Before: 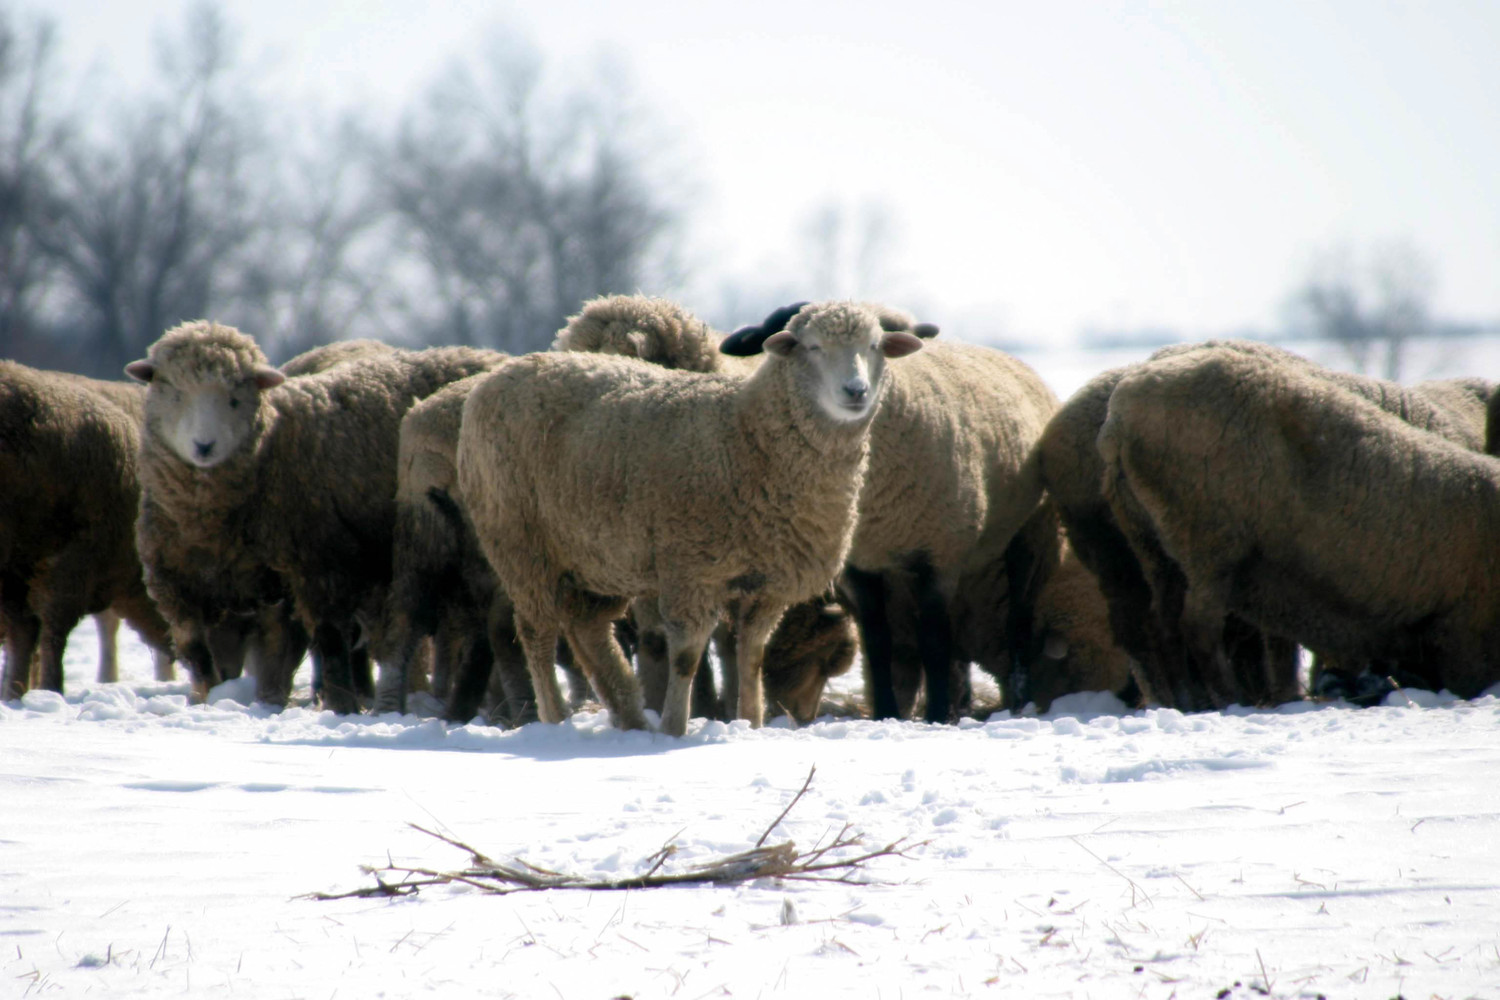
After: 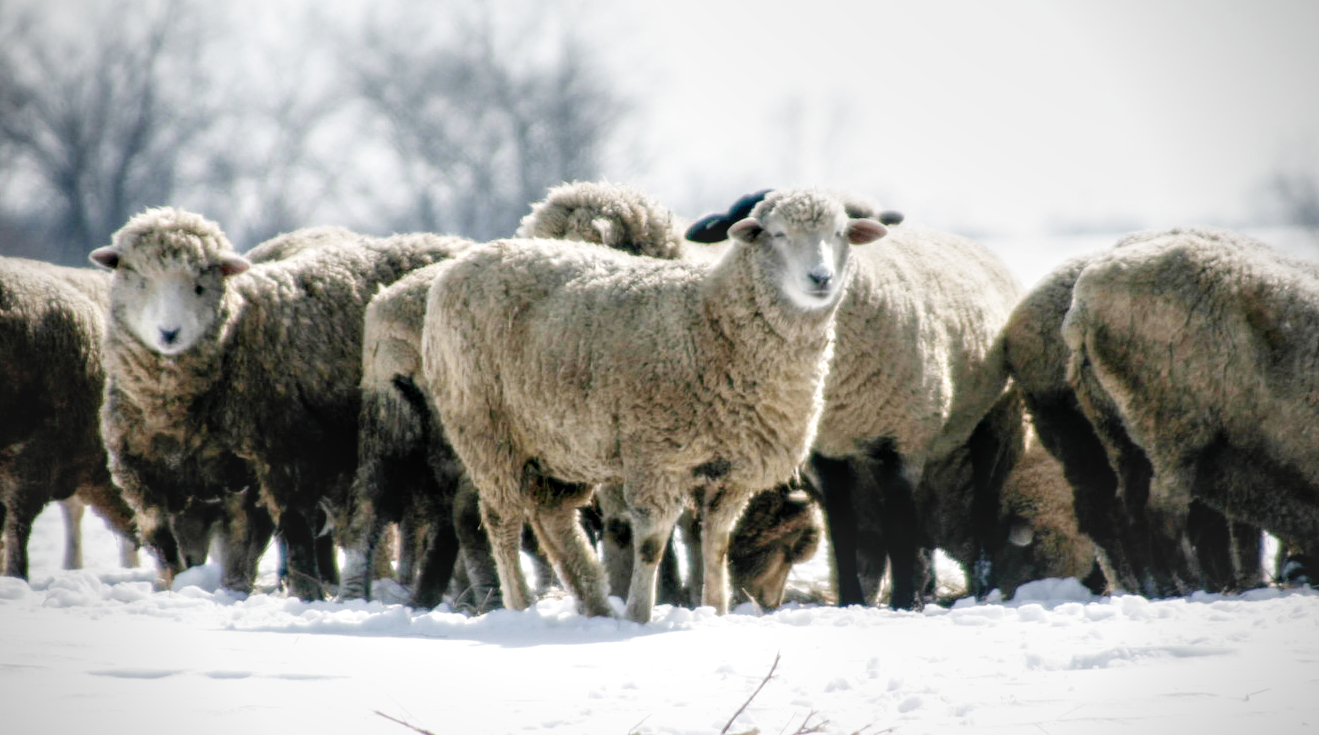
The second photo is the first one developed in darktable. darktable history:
exposure: black level correction 0, exposure 1.386 EV, compensate highlight preservation false
local contrast: highlights 79%, shadows 56%, detail 175%, midtone range 0.423
contrast brightness saturation: contrast -0.152, brightness 0.055, saturation -0.122
vignetting: on, module defaults
filmic rgb: black relative exposure -9.32 EV, white relative exposure 6.81 EV, hardness 3.08, contrast 1.058, add noise in highlights 0.002, preserve chrominance no, color science v3 (2019), use custom middle-gray values true, contrast in highlights soft
color zones: curves: ch0 [(0, 0.465) (0.092, 0.596) (0.289, 0.464) (0.429, 0.453) (0.571, 0.464) (0.714, 0.455) (0.857, 0.462) (1, 0.465)]
crop and rotate: left 2.374%, top 11.315%, right 9.68%, bottom 15.107%
